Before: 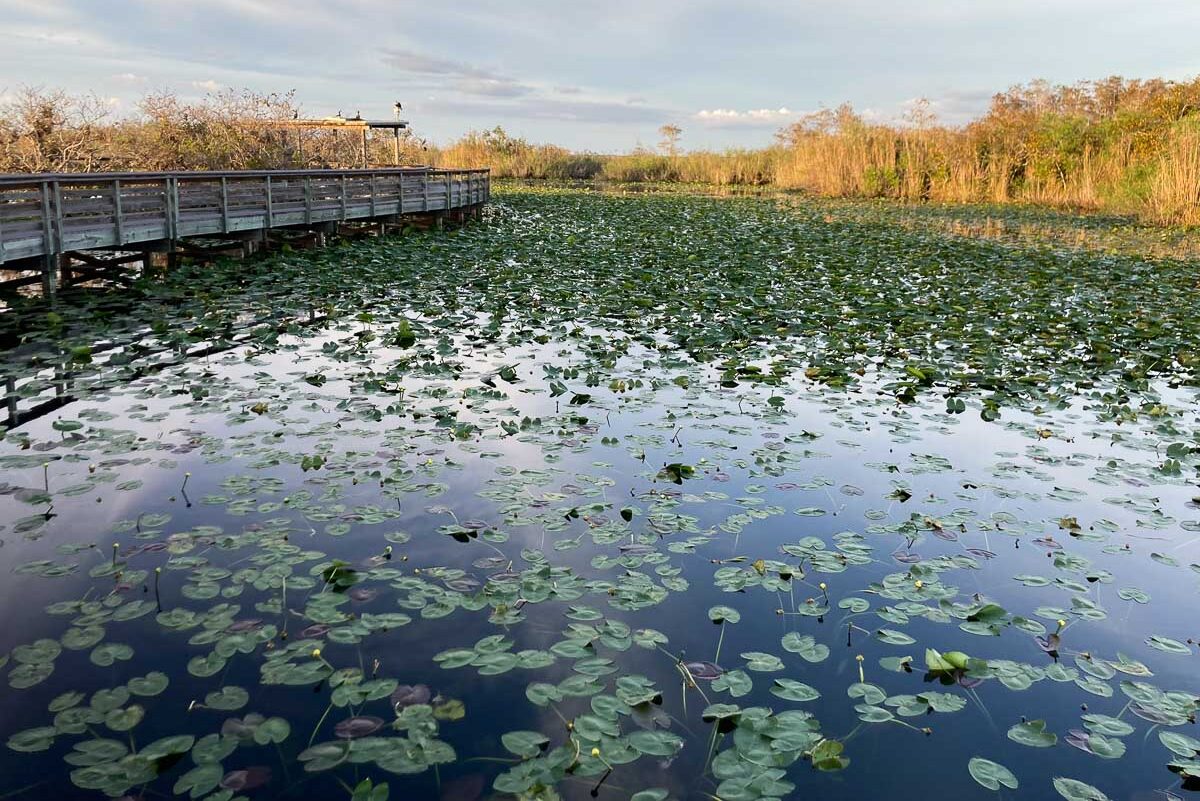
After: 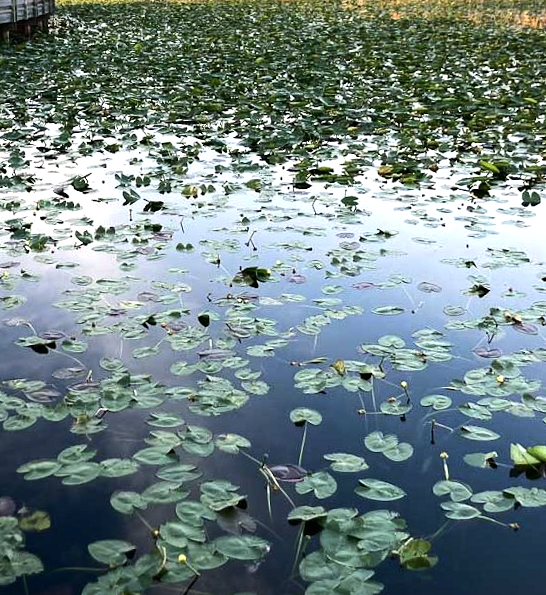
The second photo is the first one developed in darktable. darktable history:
rotate and perspective: rotation -2.22°, lens shift (horizontal) -0.022, automatic cropping off
crop: left 35.432%, top 26.233%, right 20.145%, bottom 3.432%
tone equalizer "contrast tone curve: medium": -8 EV -0.75 EV, -7 EV -0.7 EV, -6 EV -0.6 EV, -5 EV -0.4 EV, -3 EV 0.4 EV, -2 EV 0.6 EV, -1 EV 0.7 EV, +0 EV 0.75 EV, edges refinement/feathering 500, mask exposure compensation -1.57 EV, preserve details no
